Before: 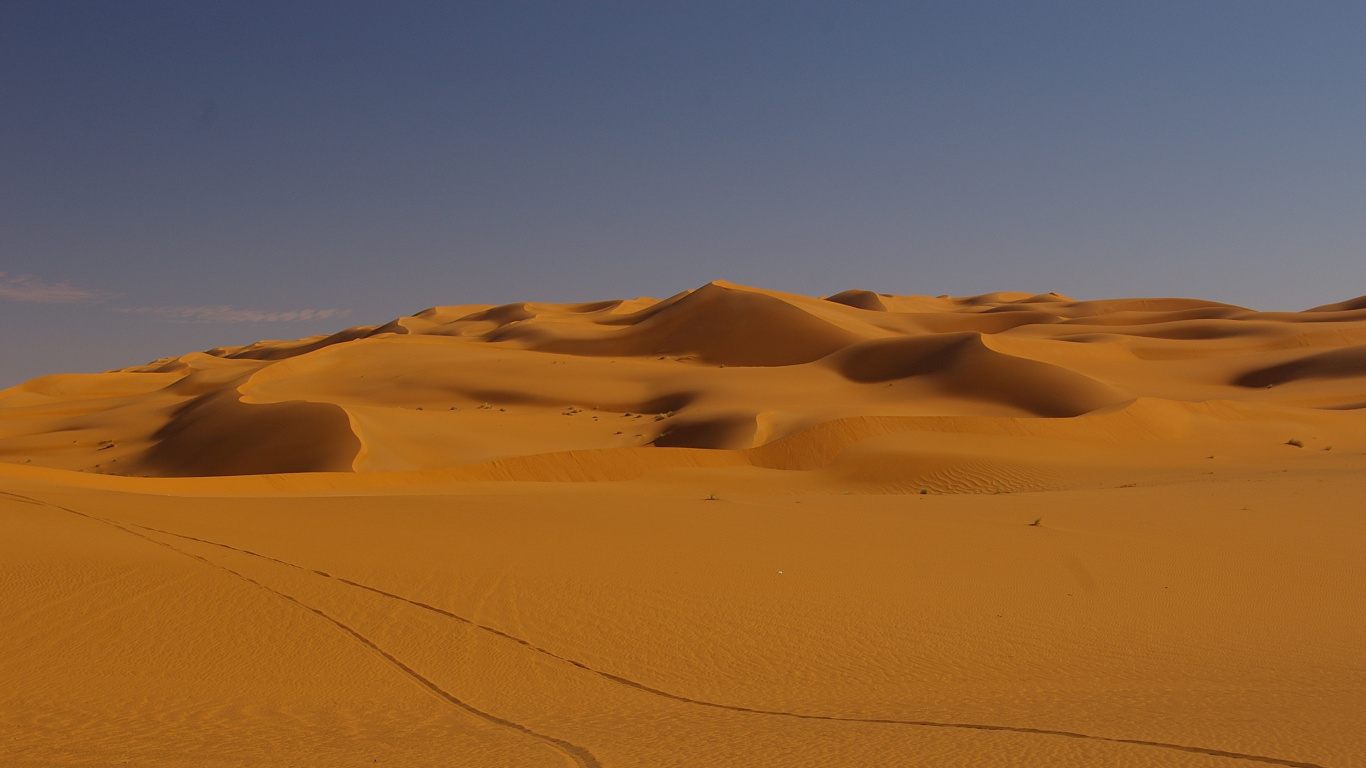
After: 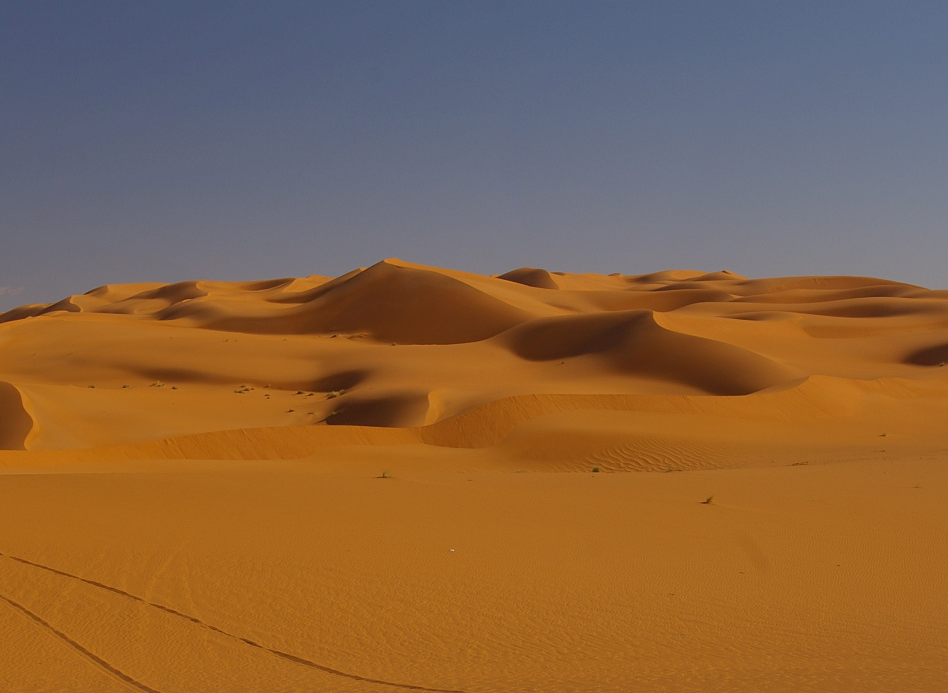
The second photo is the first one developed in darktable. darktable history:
shadows and highlights: on, module defaults
crop and rotate: left 24.074%, top 2.922%, right 6.457%, bottom 6.795%
